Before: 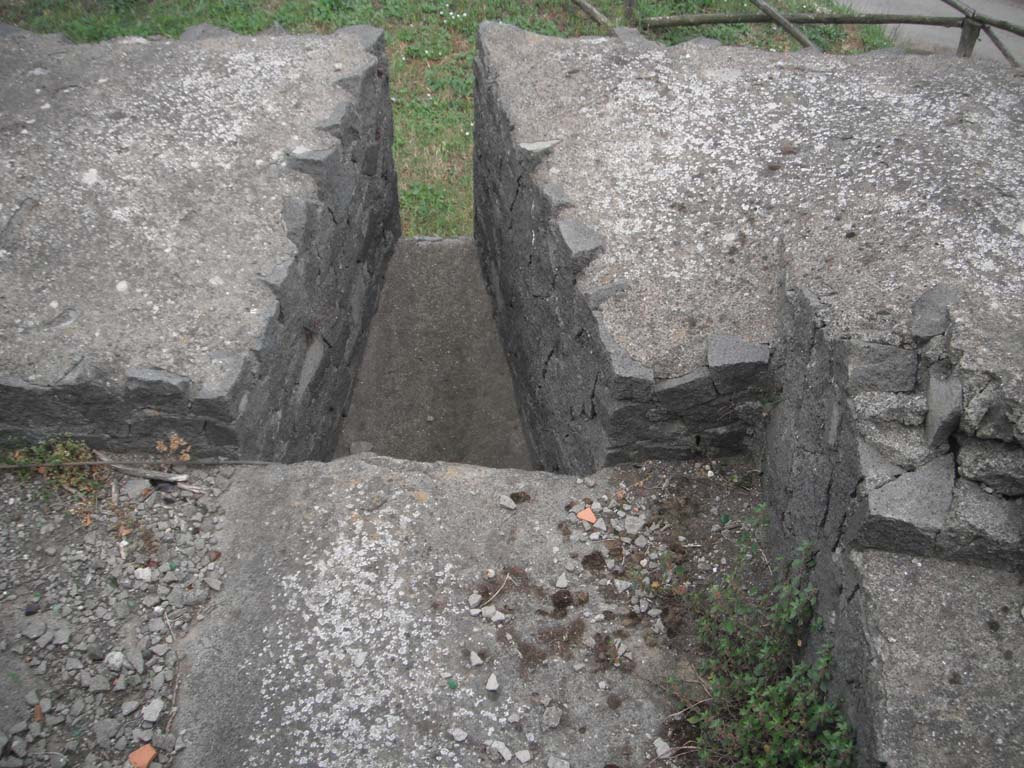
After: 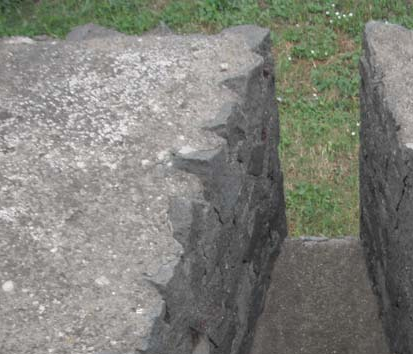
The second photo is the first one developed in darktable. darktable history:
crop and rotate: left 11.147%, top 0.071%, right 48.5%, bottom 53.711%
contrast equalizer: y [[0.5 ×6], [0.5 ×6], [0.5, 0.5, 0.501, 0.545, 0.707, 0.863], [0 ×6], [0 ×6]]
